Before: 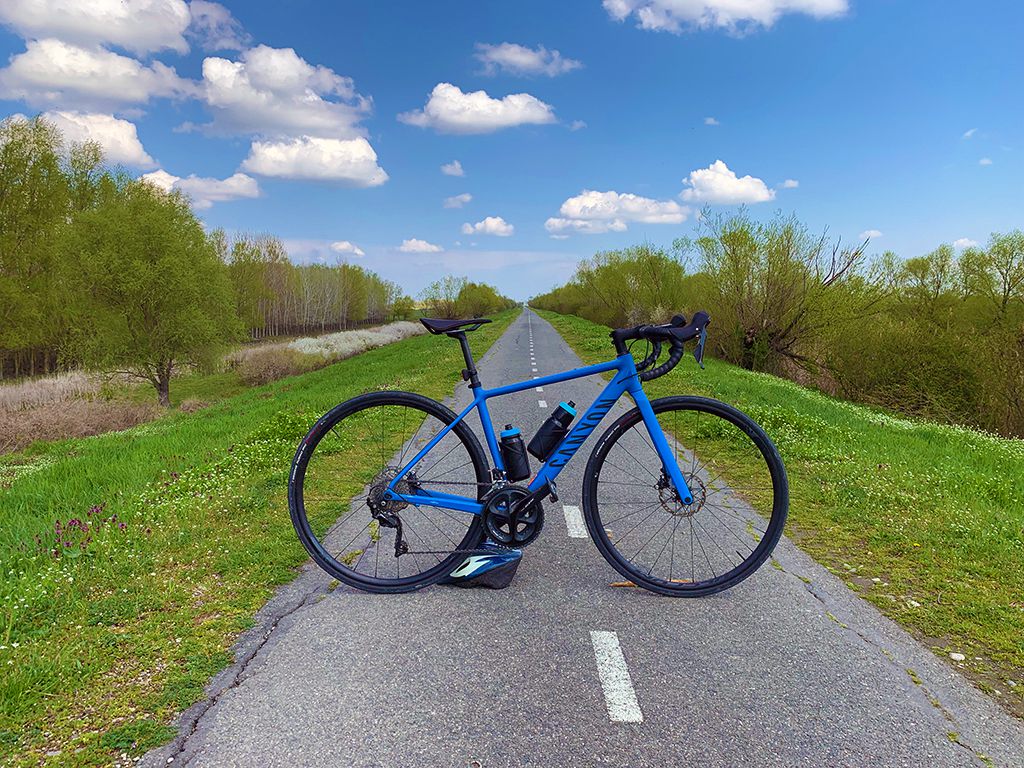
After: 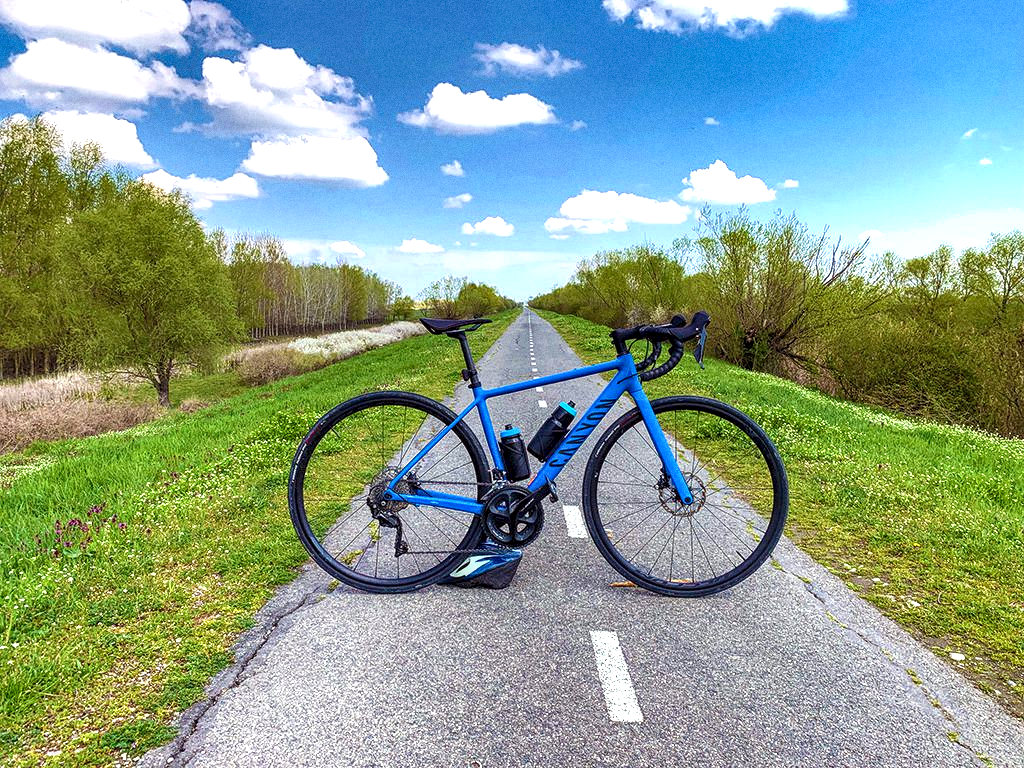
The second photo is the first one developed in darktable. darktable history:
exposure: exposure 0.781 EV, compensate highlight preservation false
local contrast: detail 150%
shadows and highlights: low approximation 0.01, soften with gaussian
grain: coarseness 0.09 ISO
